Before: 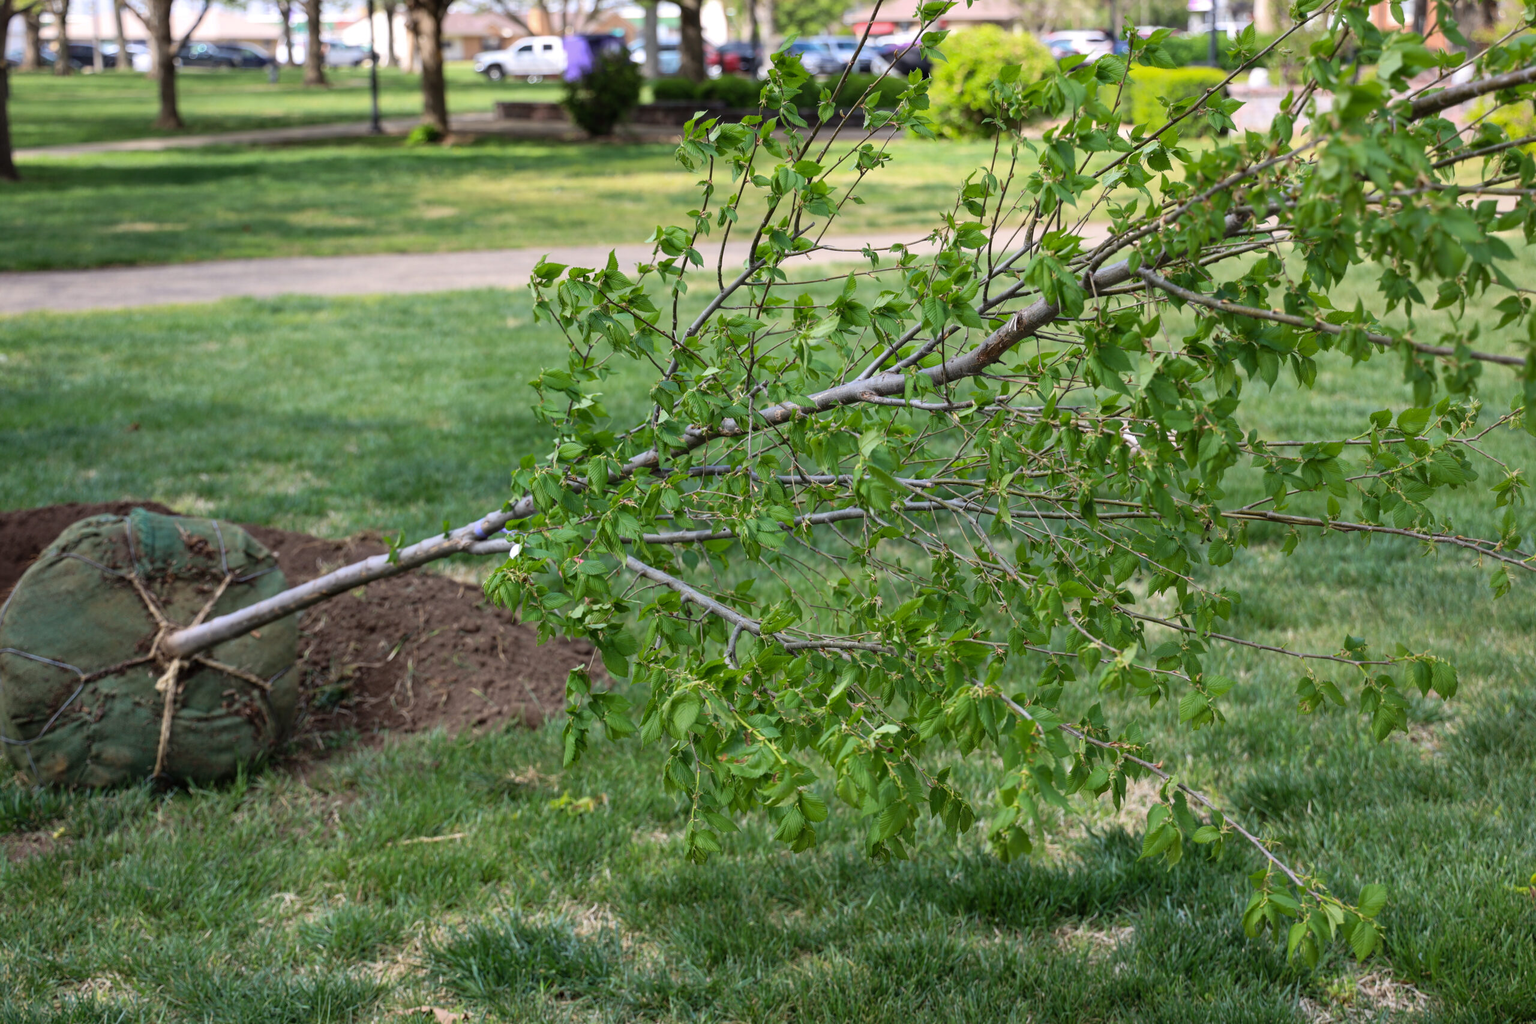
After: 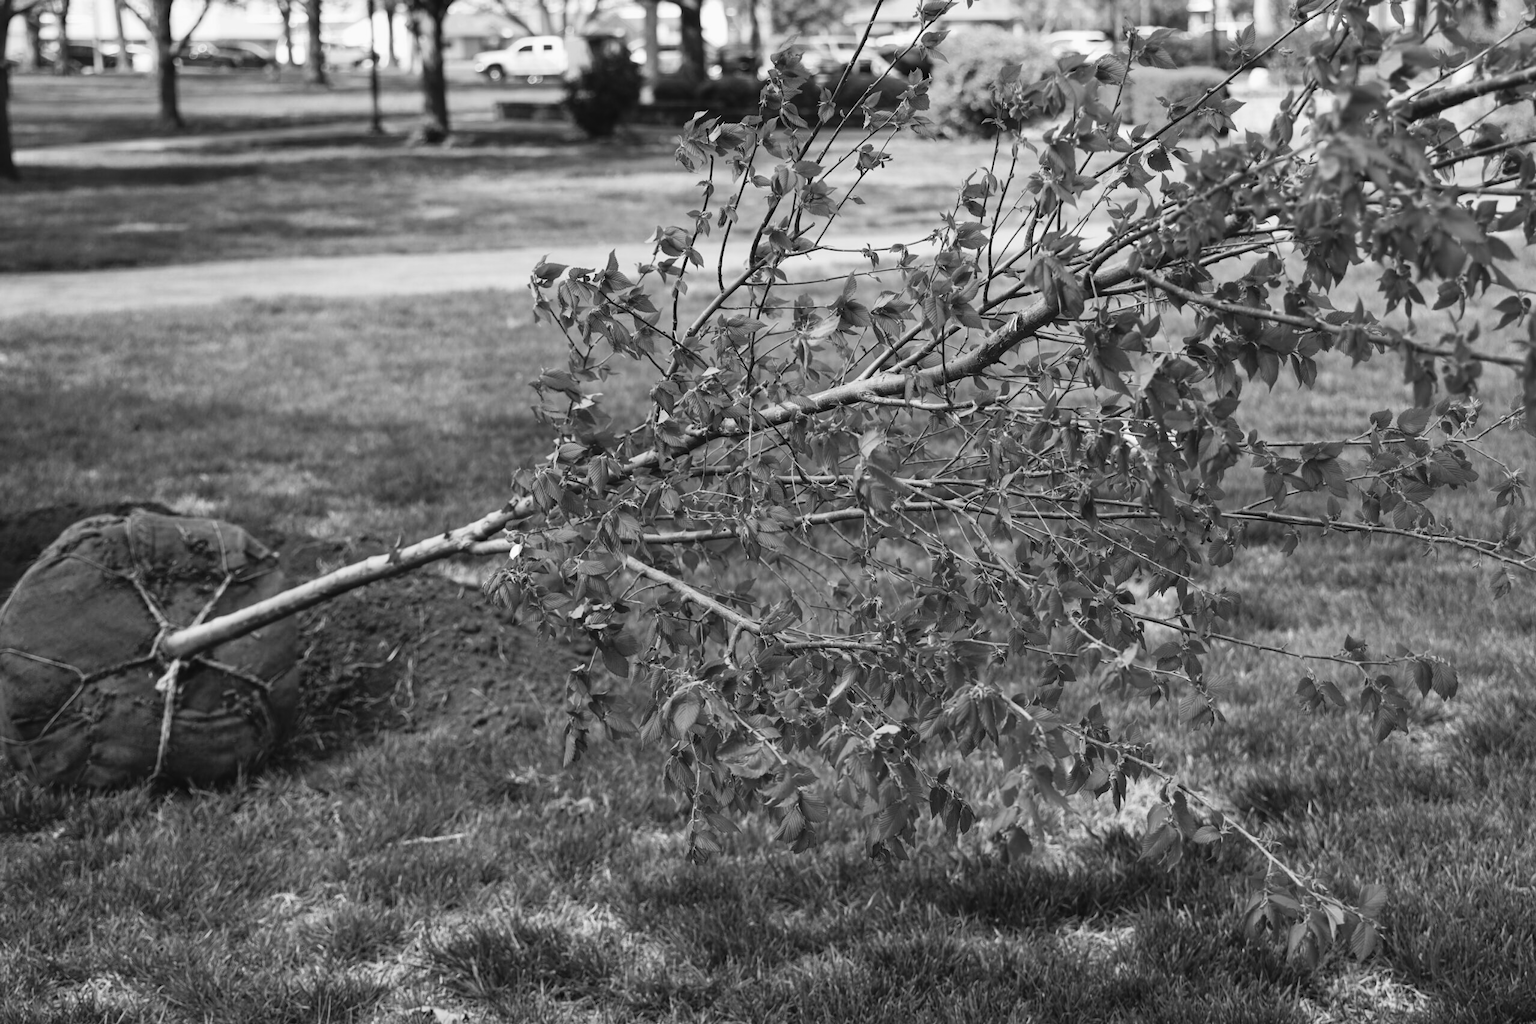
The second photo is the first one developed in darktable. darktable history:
tone curve: curves: ch0 [(0, 0.032) (0.181, 0.156) (0.751, 0.829) (1, 1)], color space Lab, linked channels, preserve colors none
color calibration "t3mujinpack channel mixer": output gray [0.31, 0.36, 0.33, 0], gray › normalize channels true, illuminant same as pipeline (D50), adaptation XYZ, x 0.346, y 0.359, gamut compression 0
